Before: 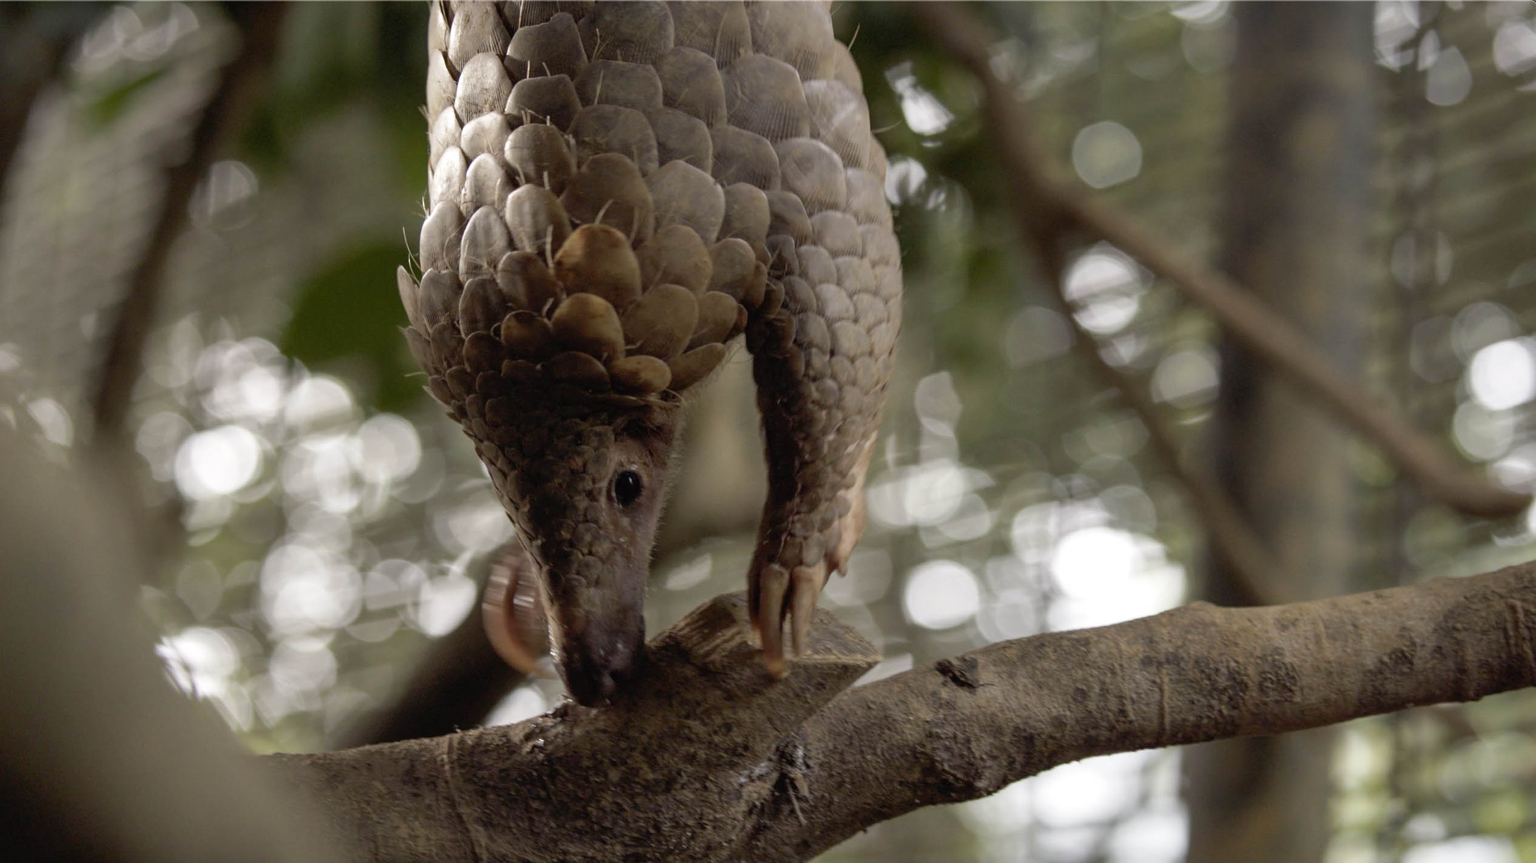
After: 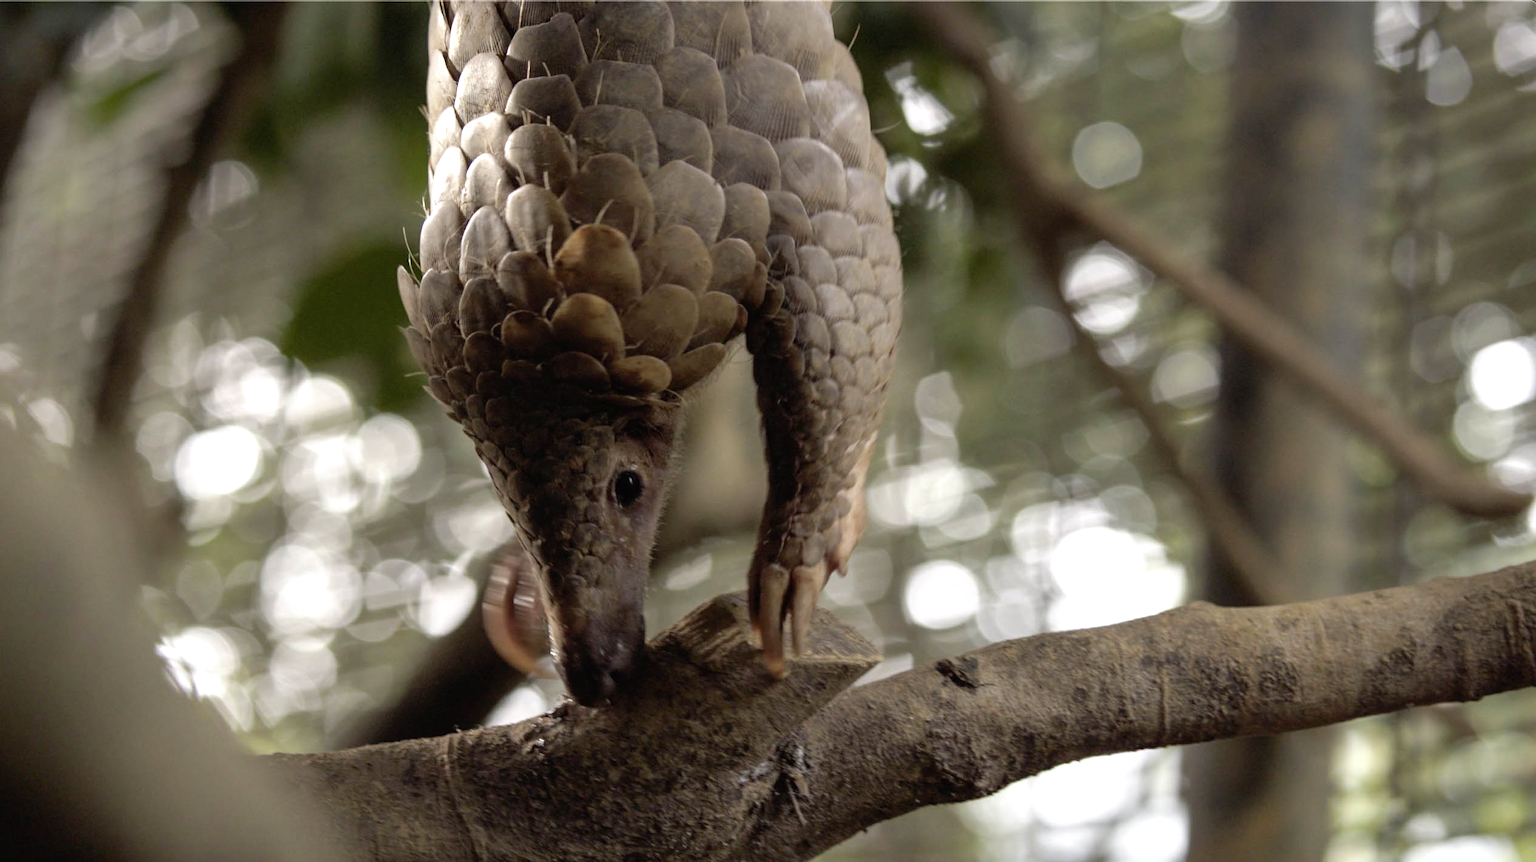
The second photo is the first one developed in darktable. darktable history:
tone equalizer: -8 EV -0.408 EV, -7 EV -0.423 EV, -6 EV -0.298 EV, -5 EV -0.257 EV, -3 EV 0.255 EV, -2 EV 0.357 EV, -1 EV 0.405 EV, +0 EV 0.399 EV
